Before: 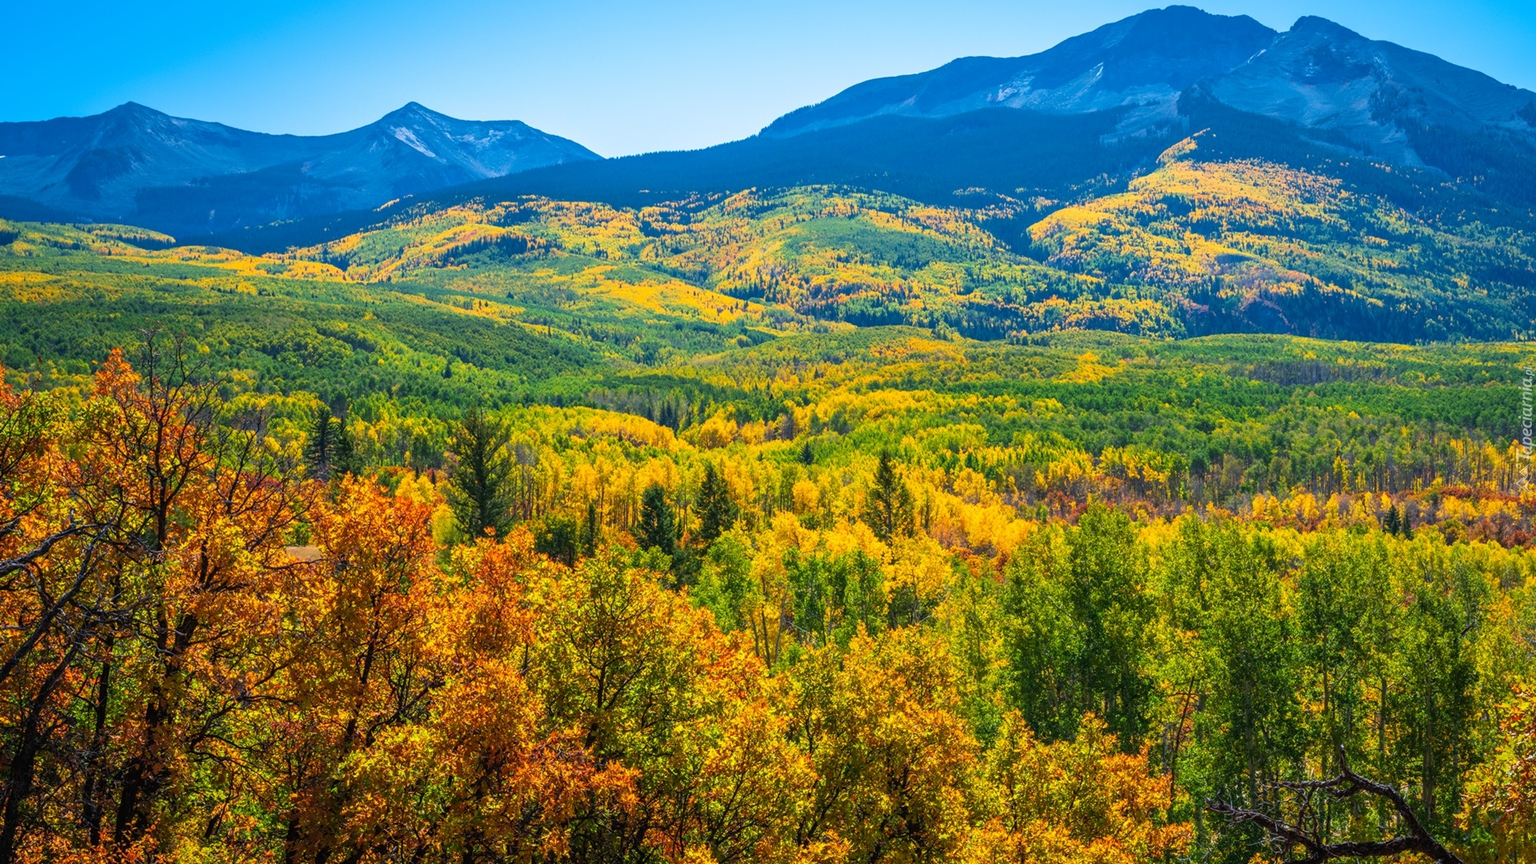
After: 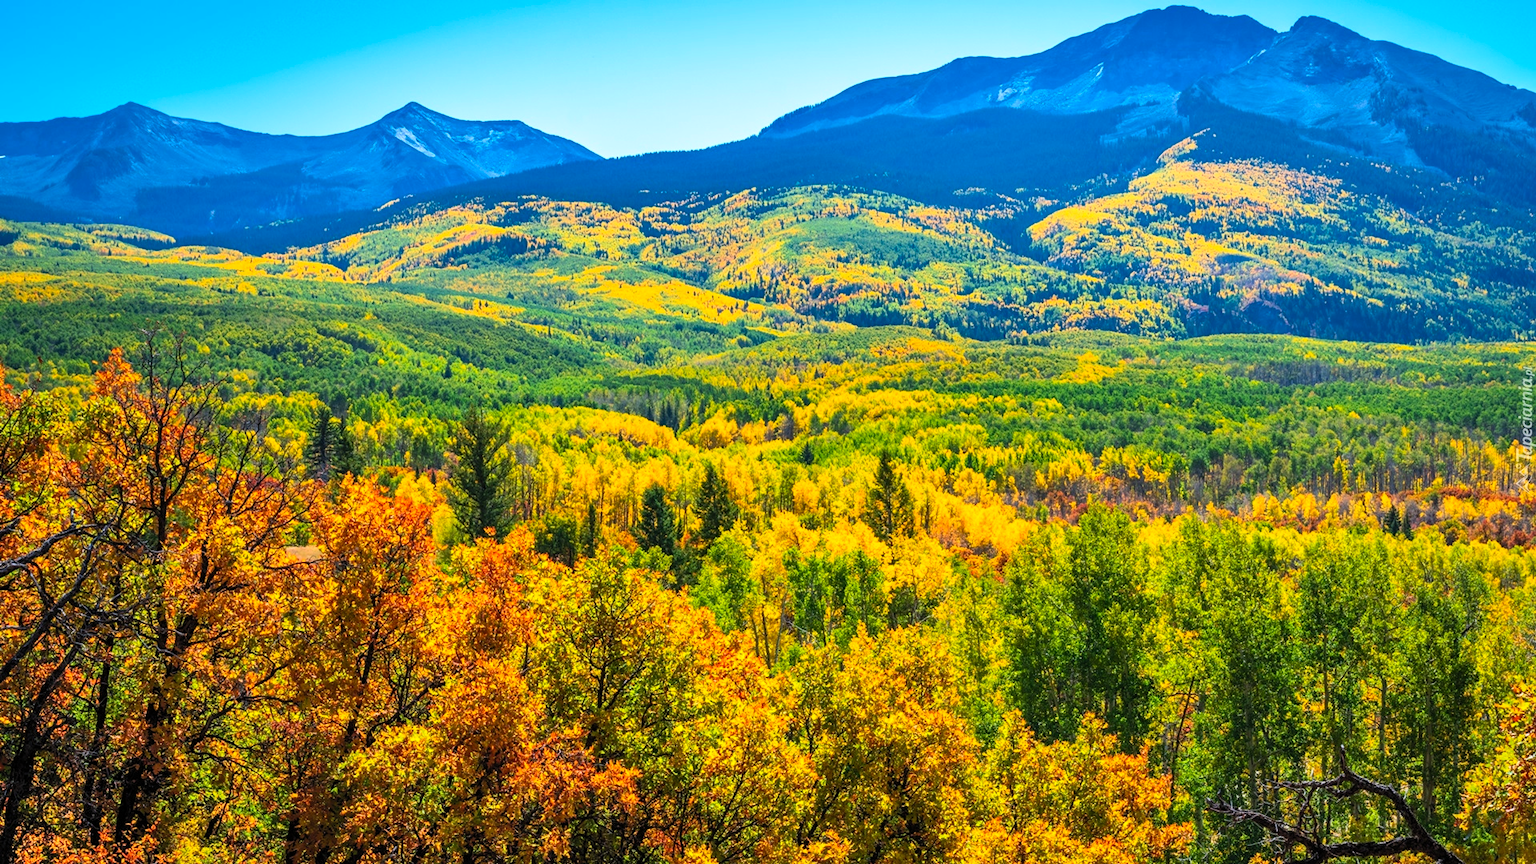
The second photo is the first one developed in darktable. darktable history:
exposure: exposure -0.049 EV, compensate highlight preservation false
levels: levels [0.026, 0.507, 0.987]
contrast brightness saturation: contrast 0.196, brightness 0.159, saturation 0.23
shadows and highlights: soften with gaussian
